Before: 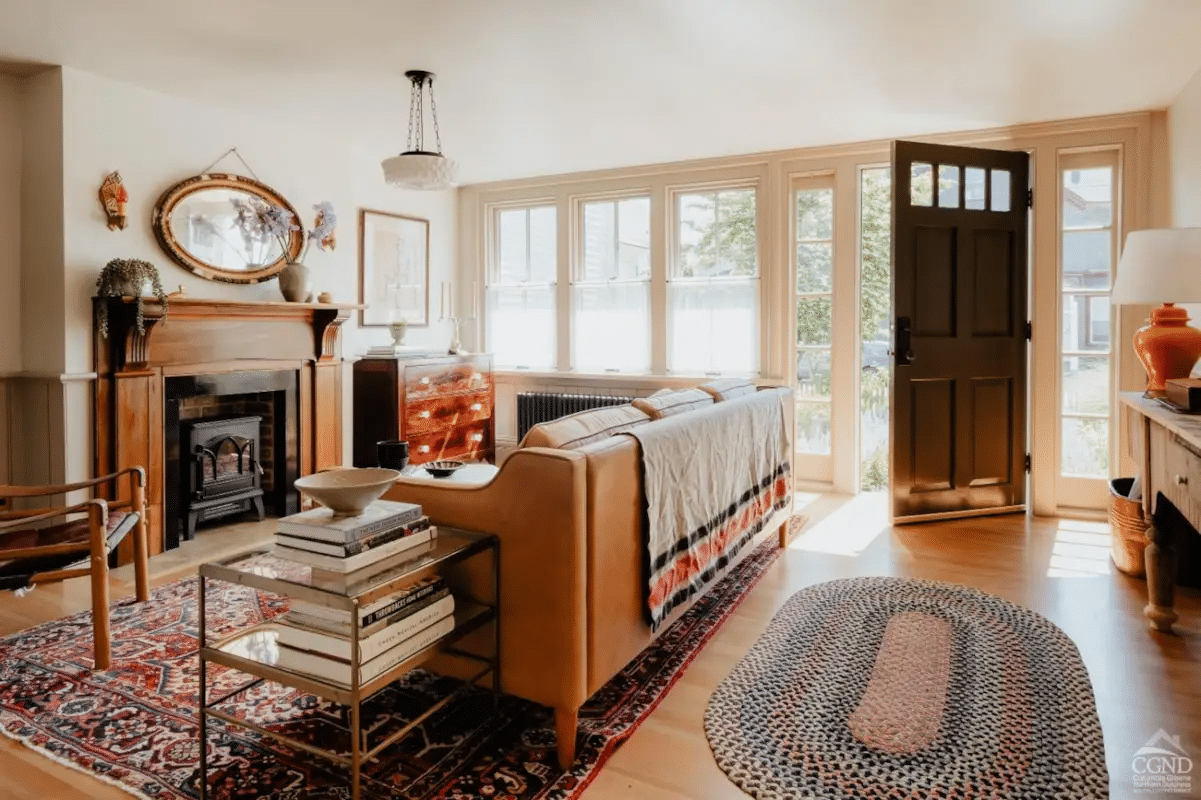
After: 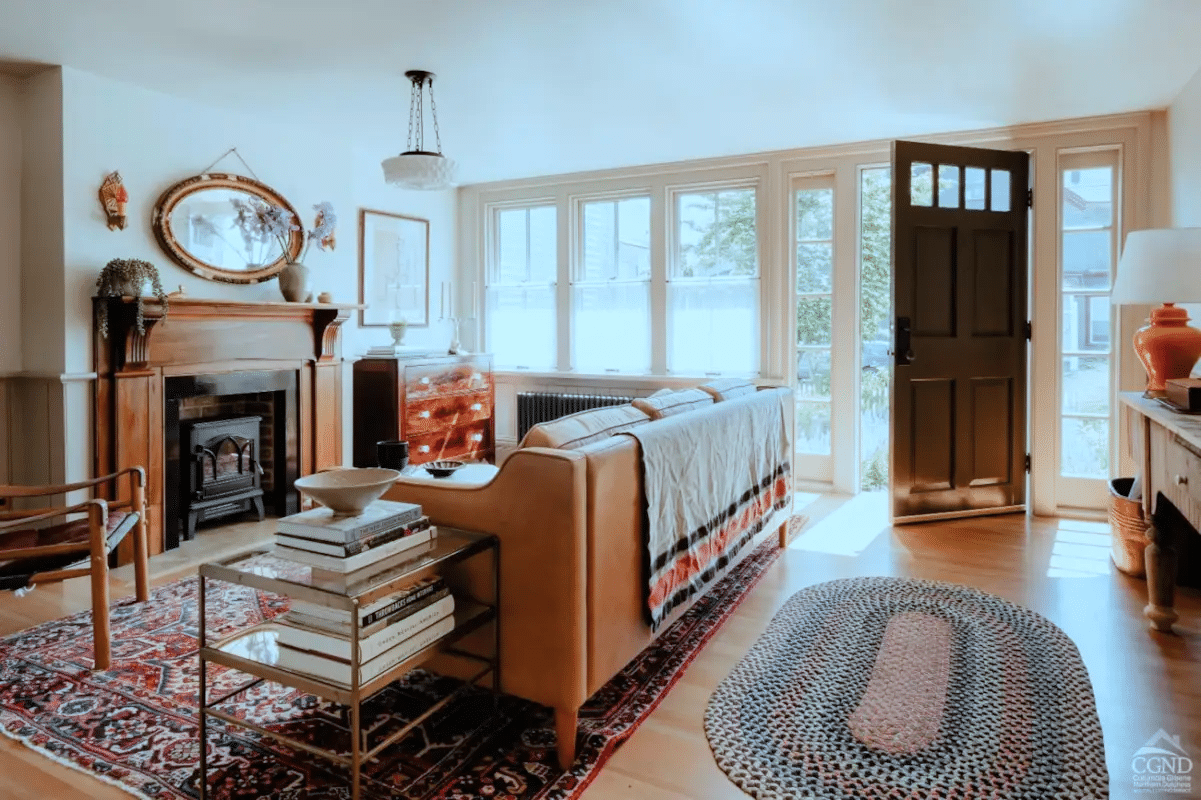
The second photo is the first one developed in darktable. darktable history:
color correction: highlights a* -10.62, highlights b* -19.77
